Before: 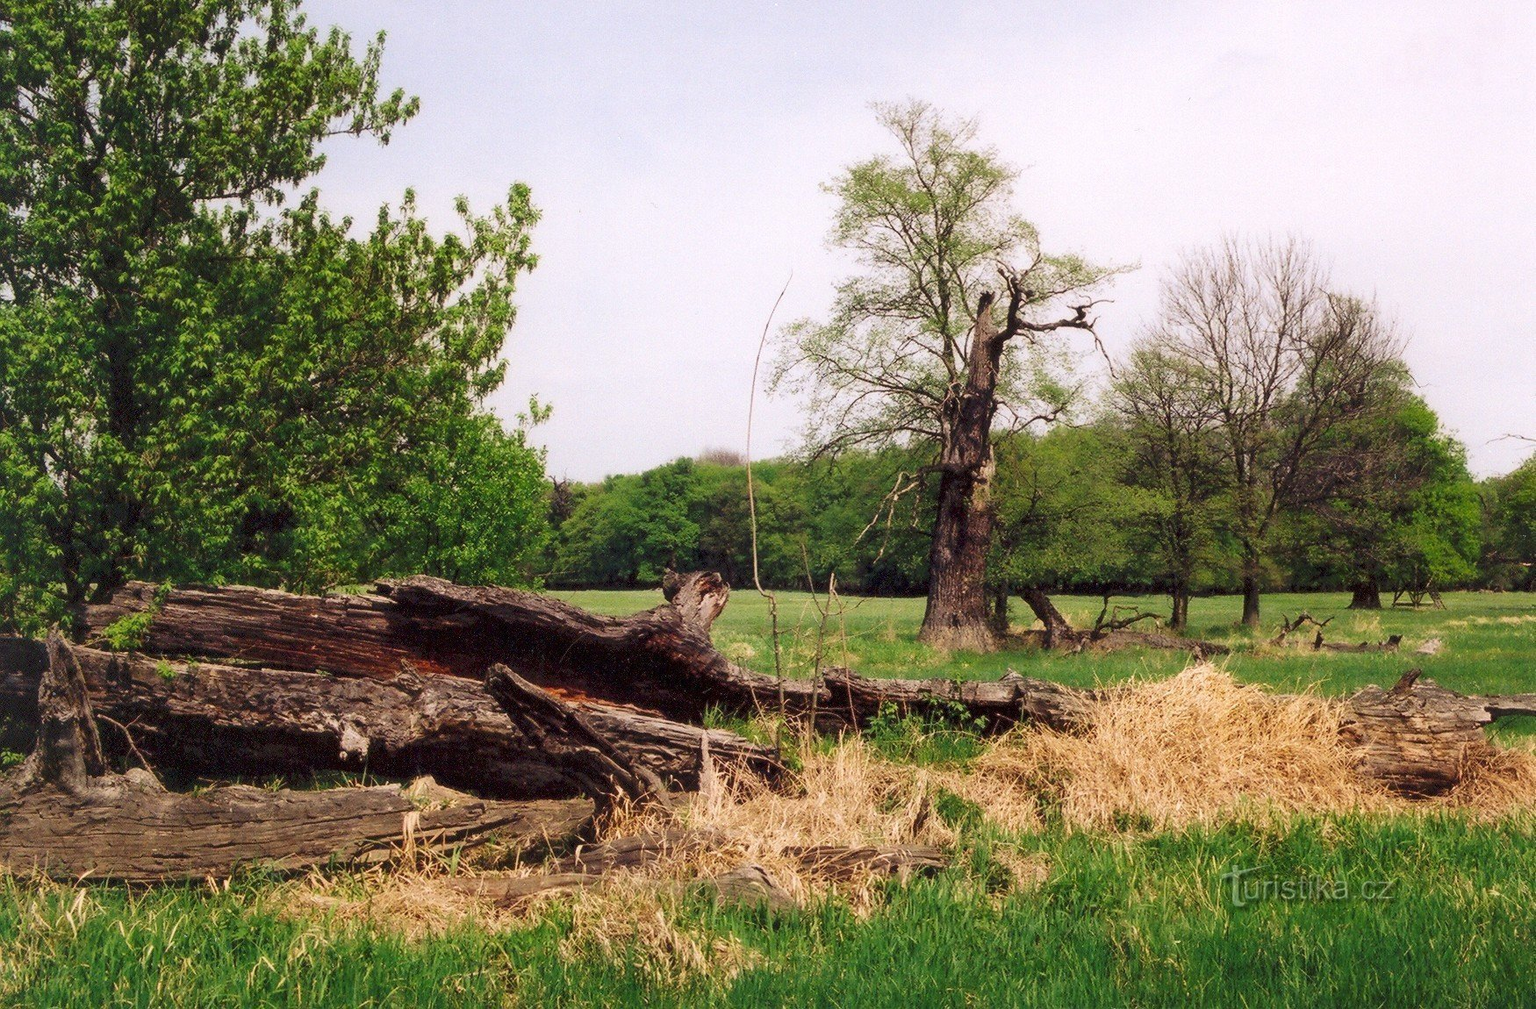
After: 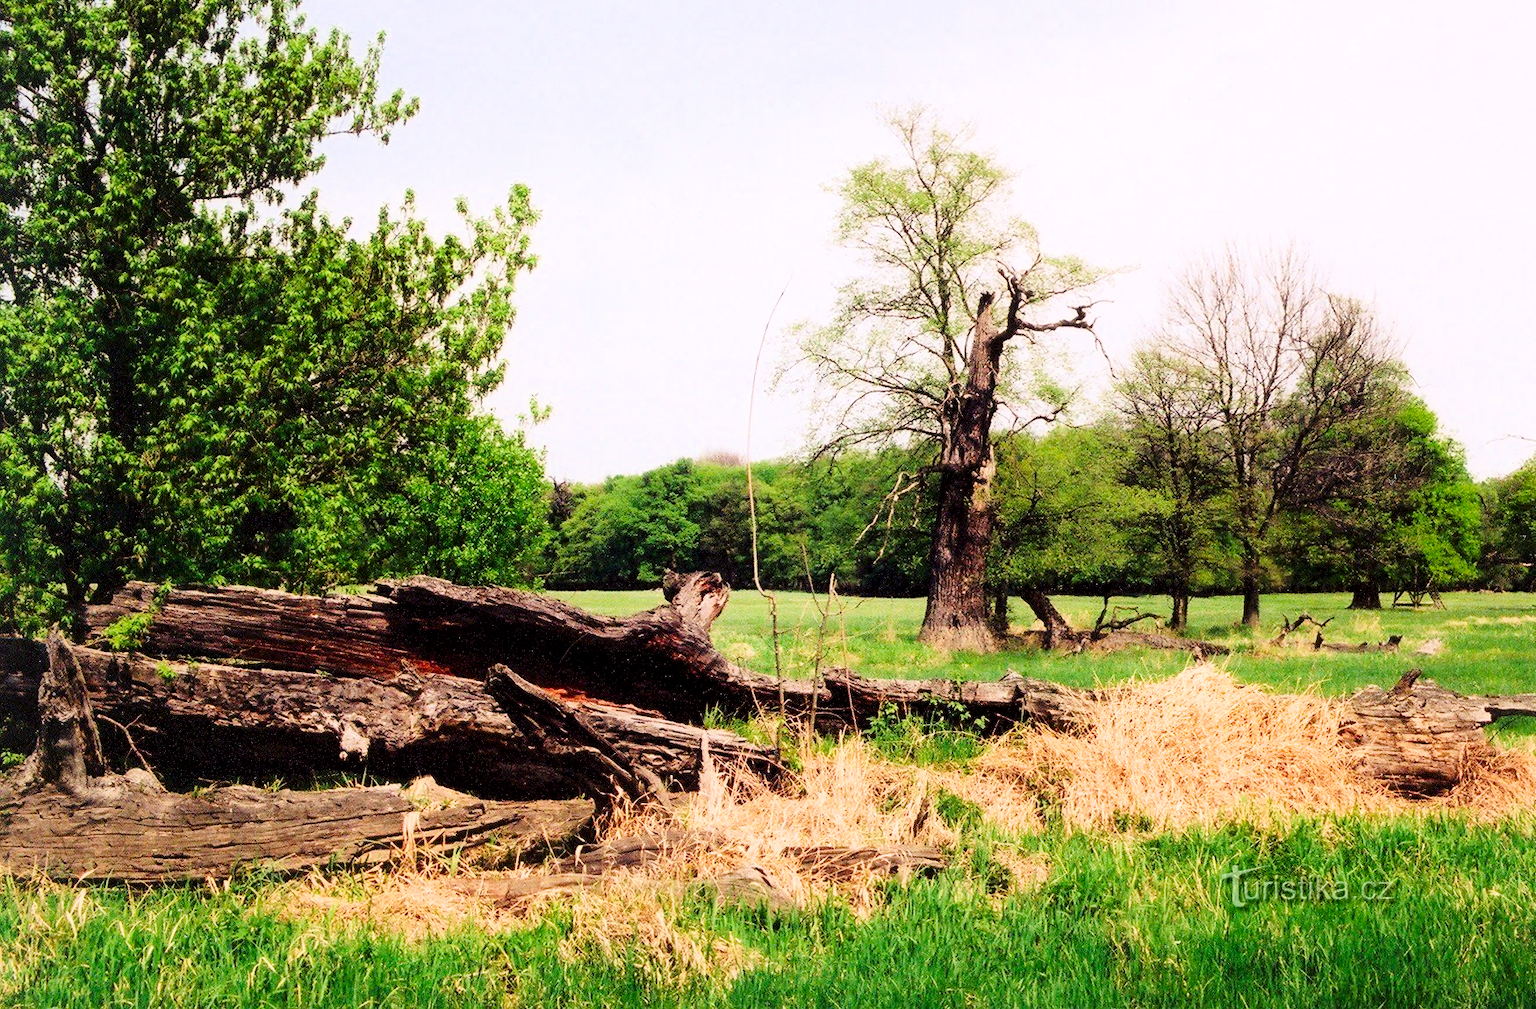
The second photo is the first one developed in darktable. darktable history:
levels: mode automatic
filmic rgb: black relative exposure -7.65 EV, white relative exposure 4.56 EV, threshold 5.94 EV, hardness 3.61, enable highlight reconstruction true
contrast brightness saturation: contrast 0.116, brightness -0.117, saturation 0.2
tone equalizer: -8 EV -1.06 EV, -7 EV -0.978 EV, -6 EV -0.872 EV, -5 EV -0.553 EV, -3 EV 0.556 EV, -2 EV 0.854 EV, -1 EV 1.01 EV, +0 EV 1.07 EV, mask exposure compensation -0.495 EV
exposure: black level correction 0, exposure 0.498 EV, compensate highlight preservation false
